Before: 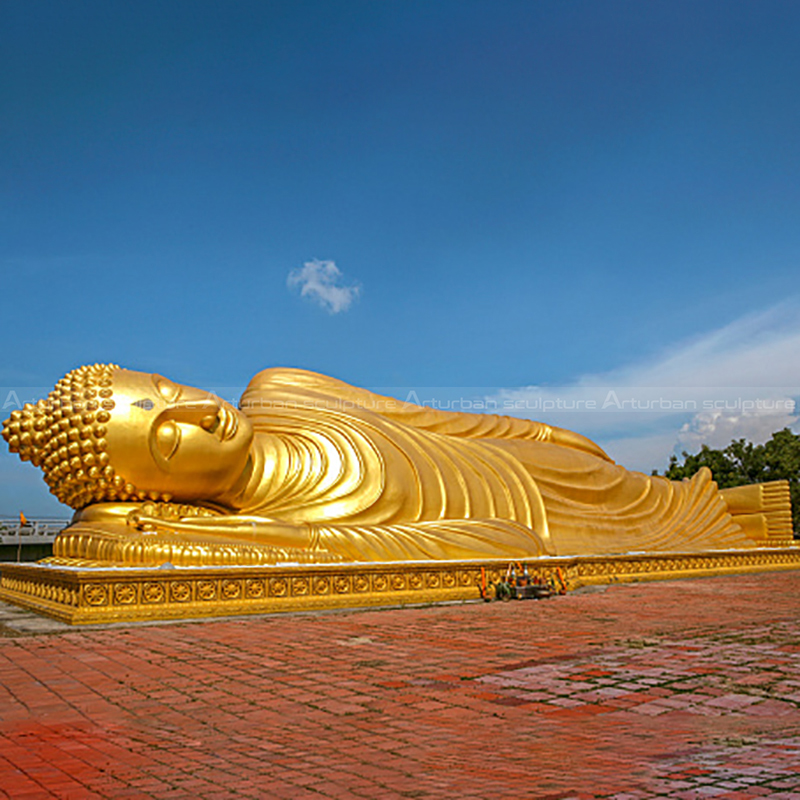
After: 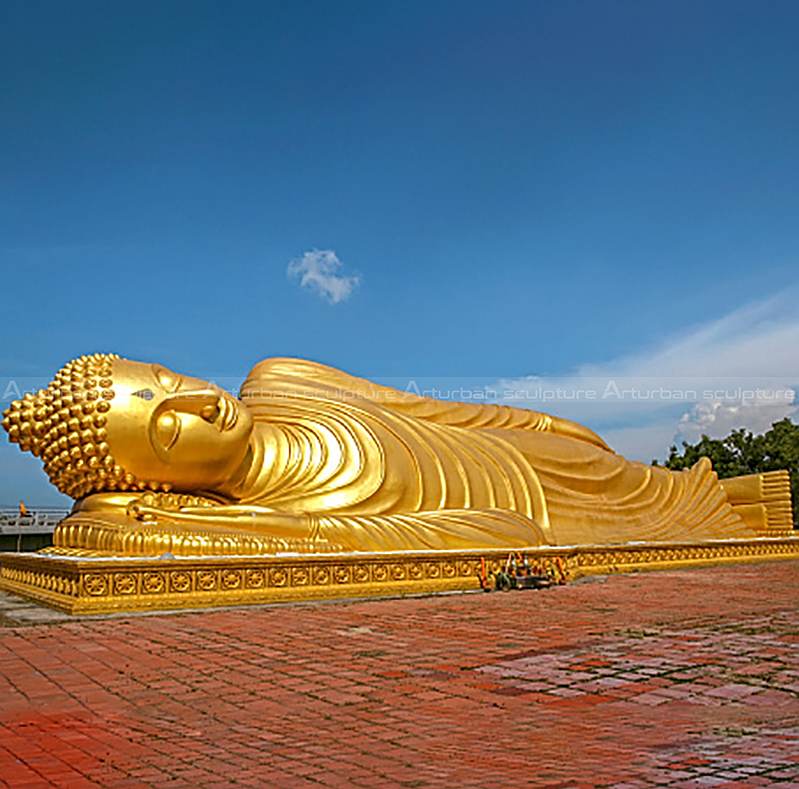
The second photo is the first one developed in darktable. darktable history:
crop: top 1.25%, right 0.121%
sharpen: on, module defaults
